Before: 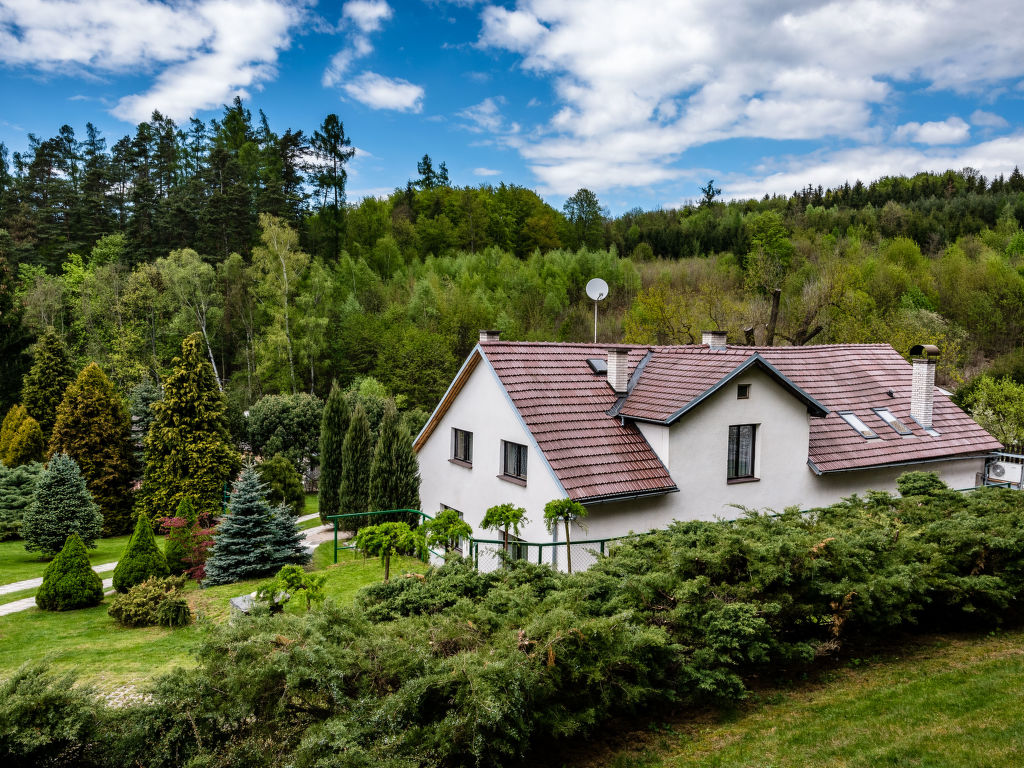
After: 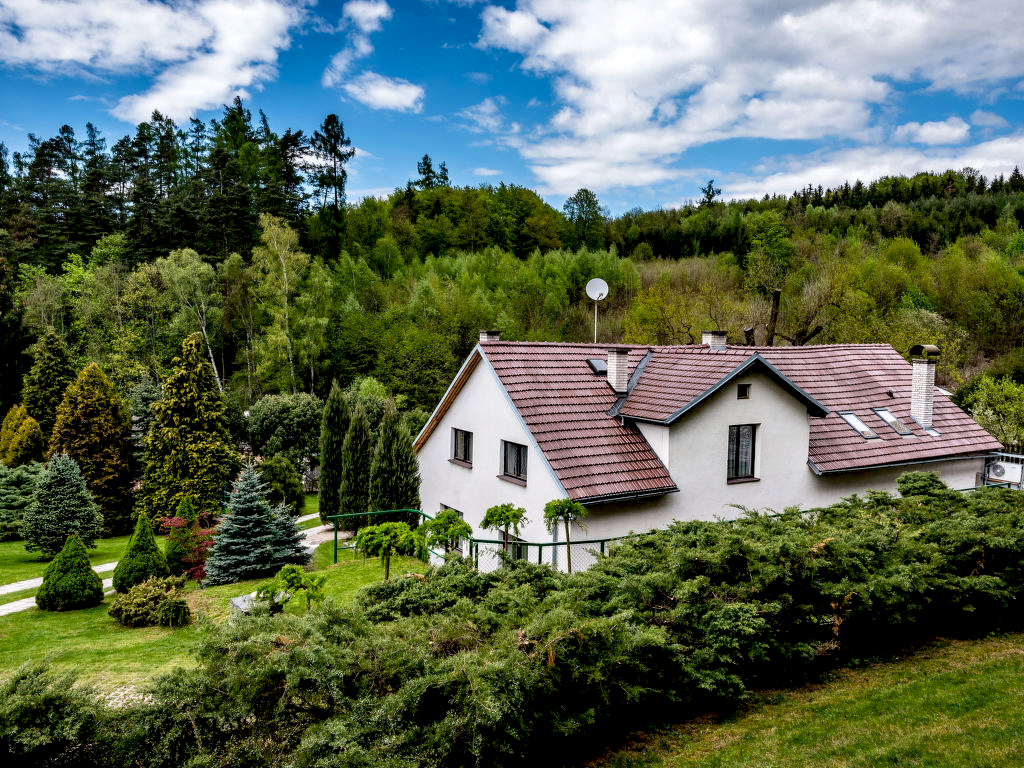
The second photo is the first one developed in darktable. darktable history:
exposure: black level correction 0.009, compensate highlight preservation false
contrast equalizer: octaves 7, y [[0.6 ×6], [0.55 ×6], [0 ×6], [0 ×6], [0 ×6]], mix 0.2
